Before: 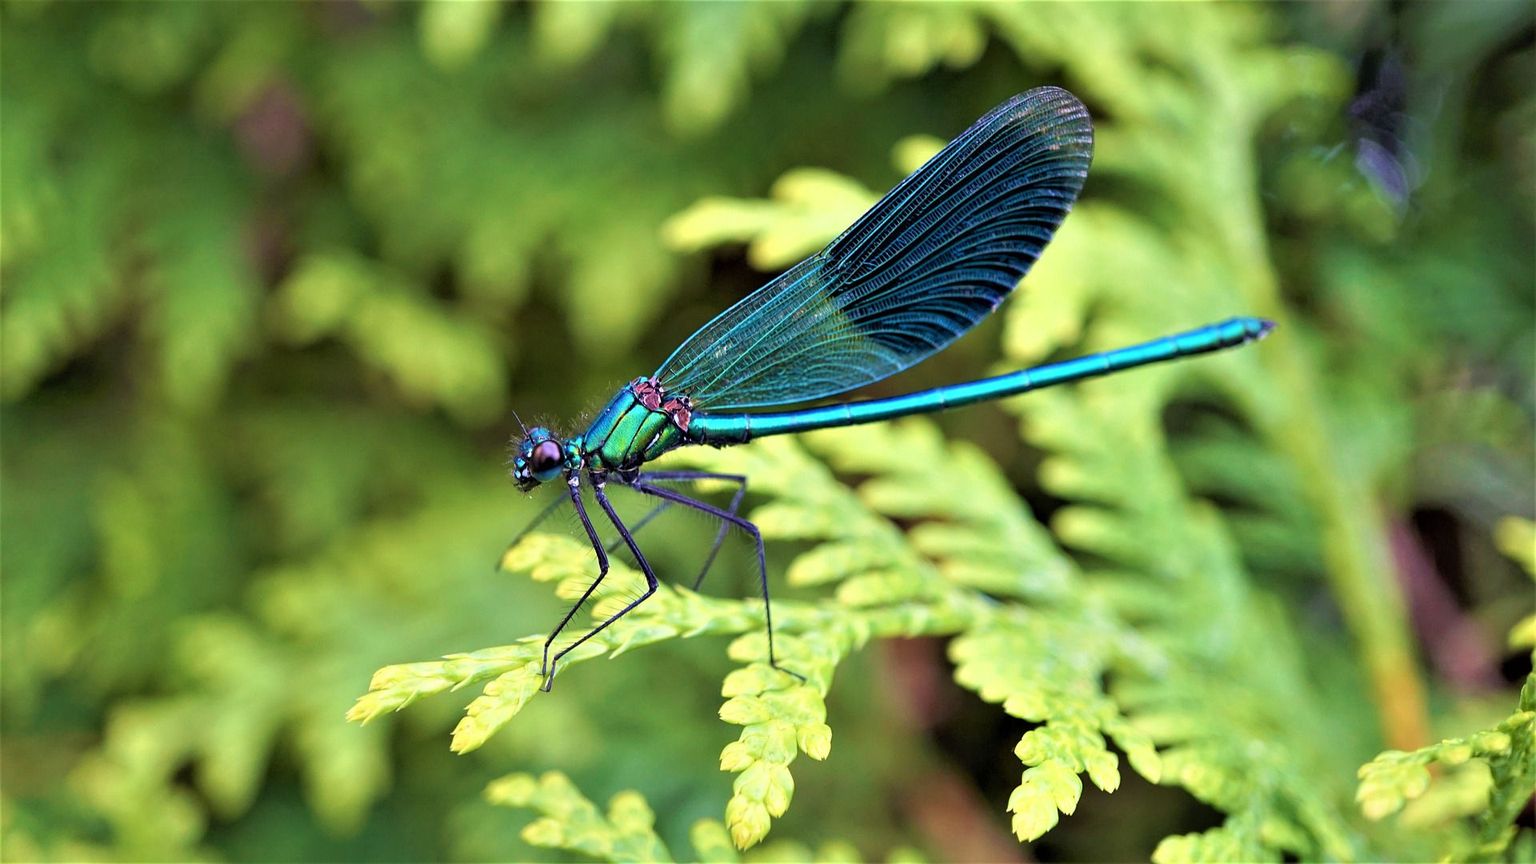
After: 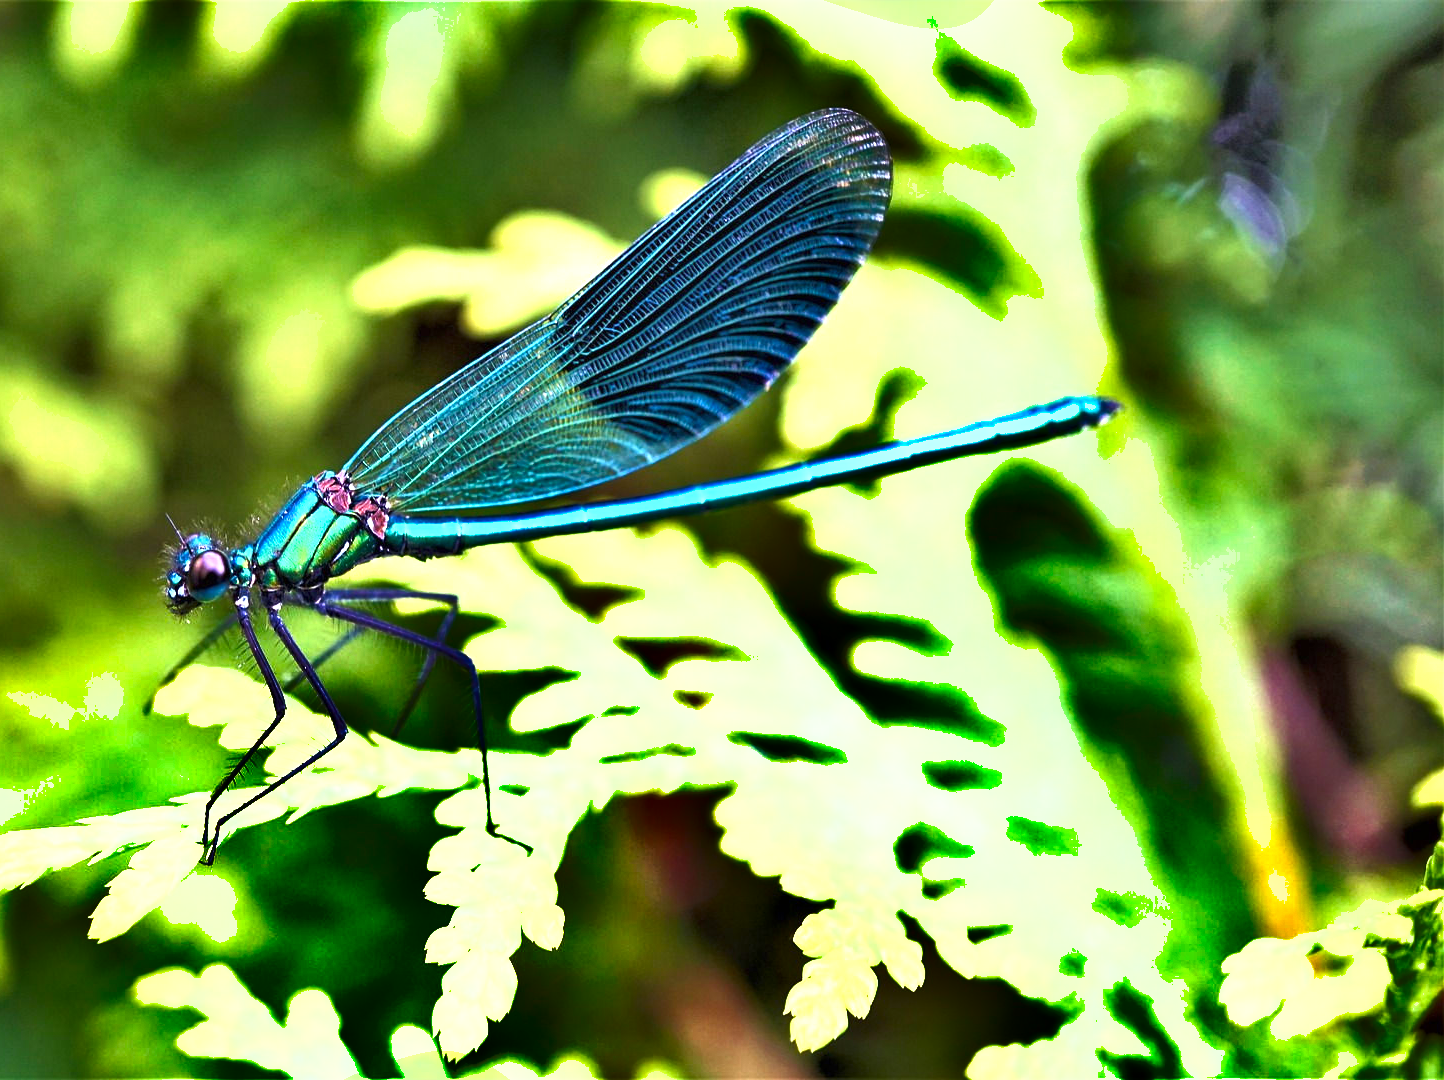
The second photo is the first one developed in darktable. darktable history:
crop and rotate: left 24.763%
exposure: black level correction 0, exposure 1.123 EV, compensate highlight preservation false
shadows and highlights: shadows 24.52, highlights -77.92, soften with gaussian
